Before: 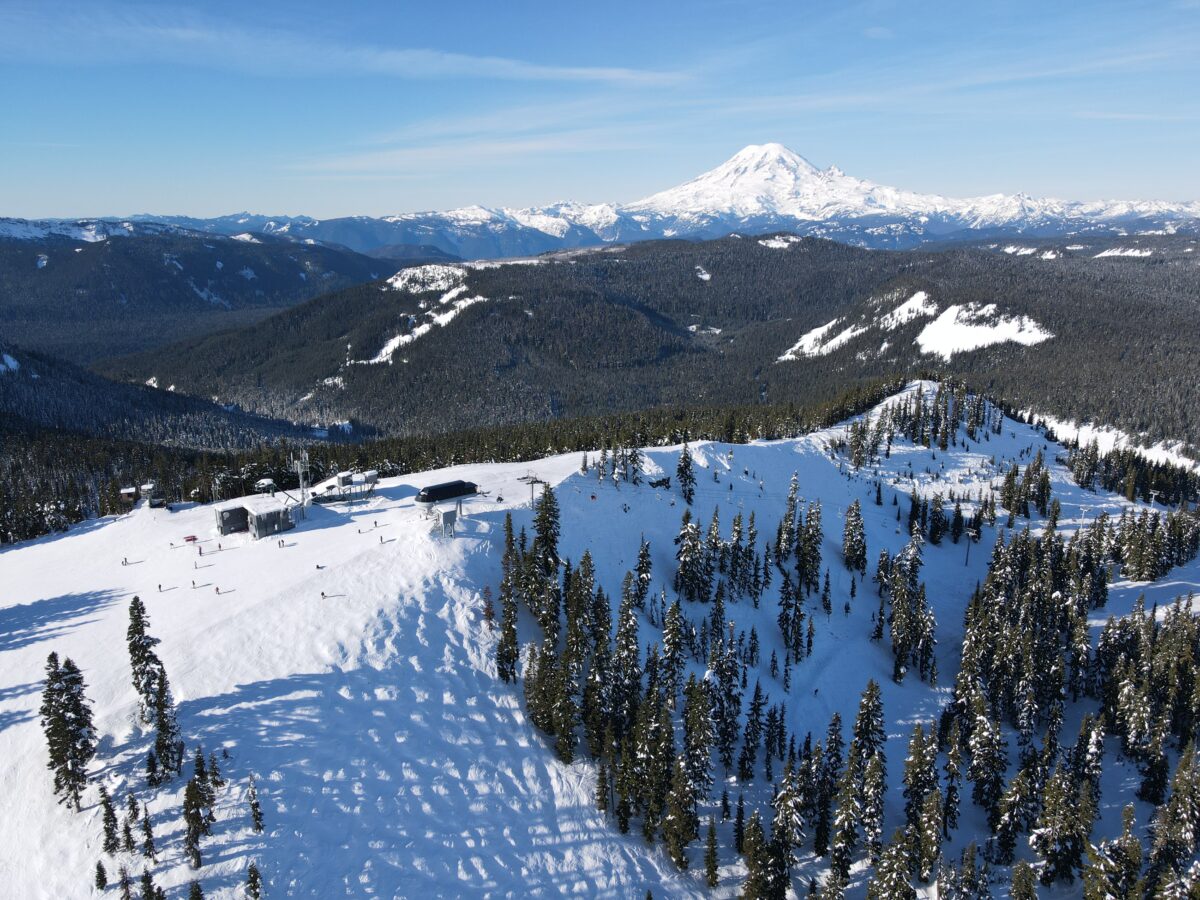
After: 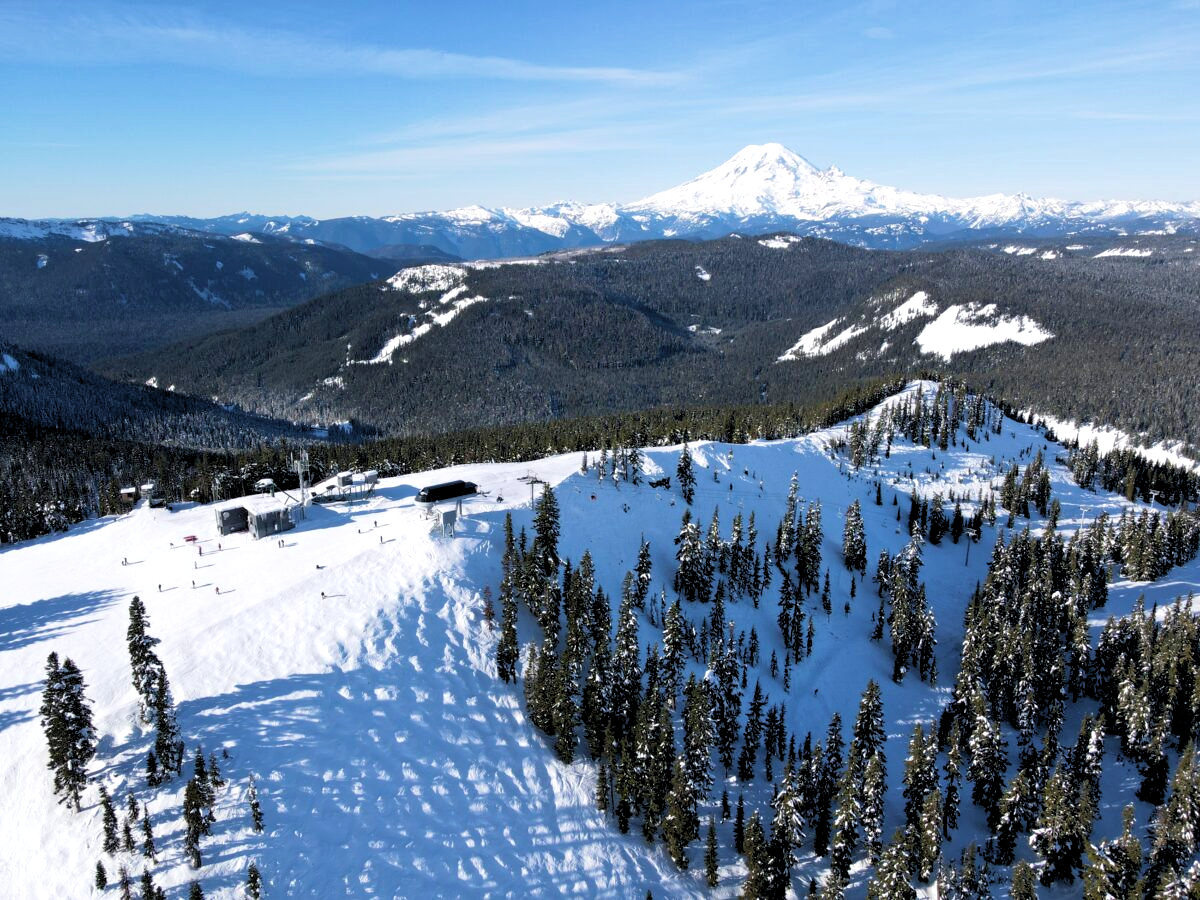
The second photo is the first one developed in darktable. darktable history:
velvia: on, module defaults
rgb levels: levels [[0.01, 0.419, 0.839], [0, 0.5, 1], [0, 0.5, 1]]
